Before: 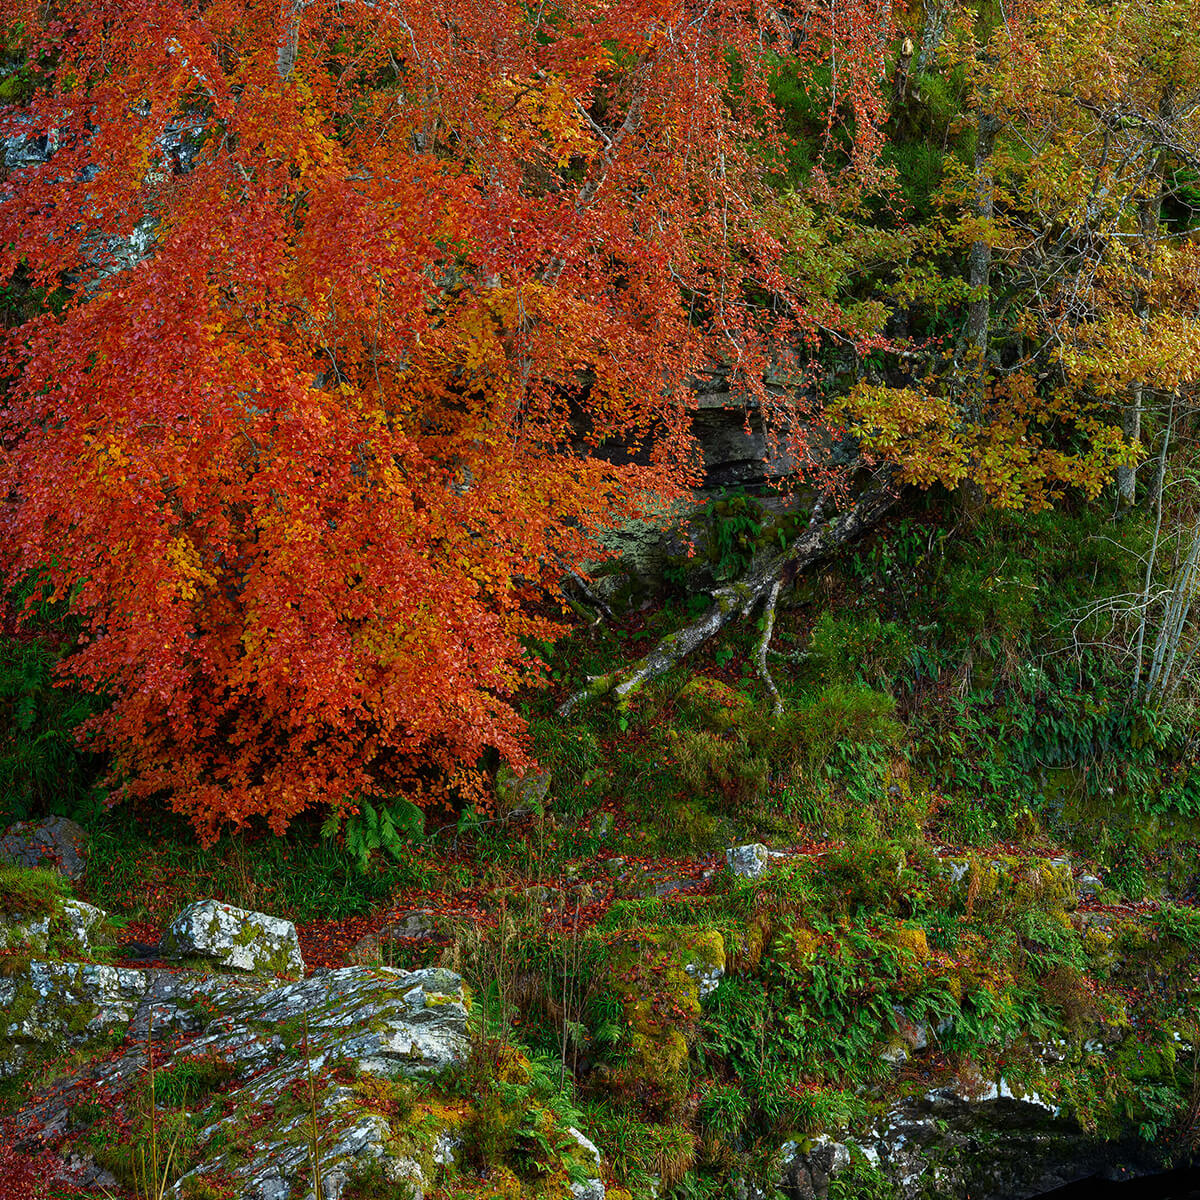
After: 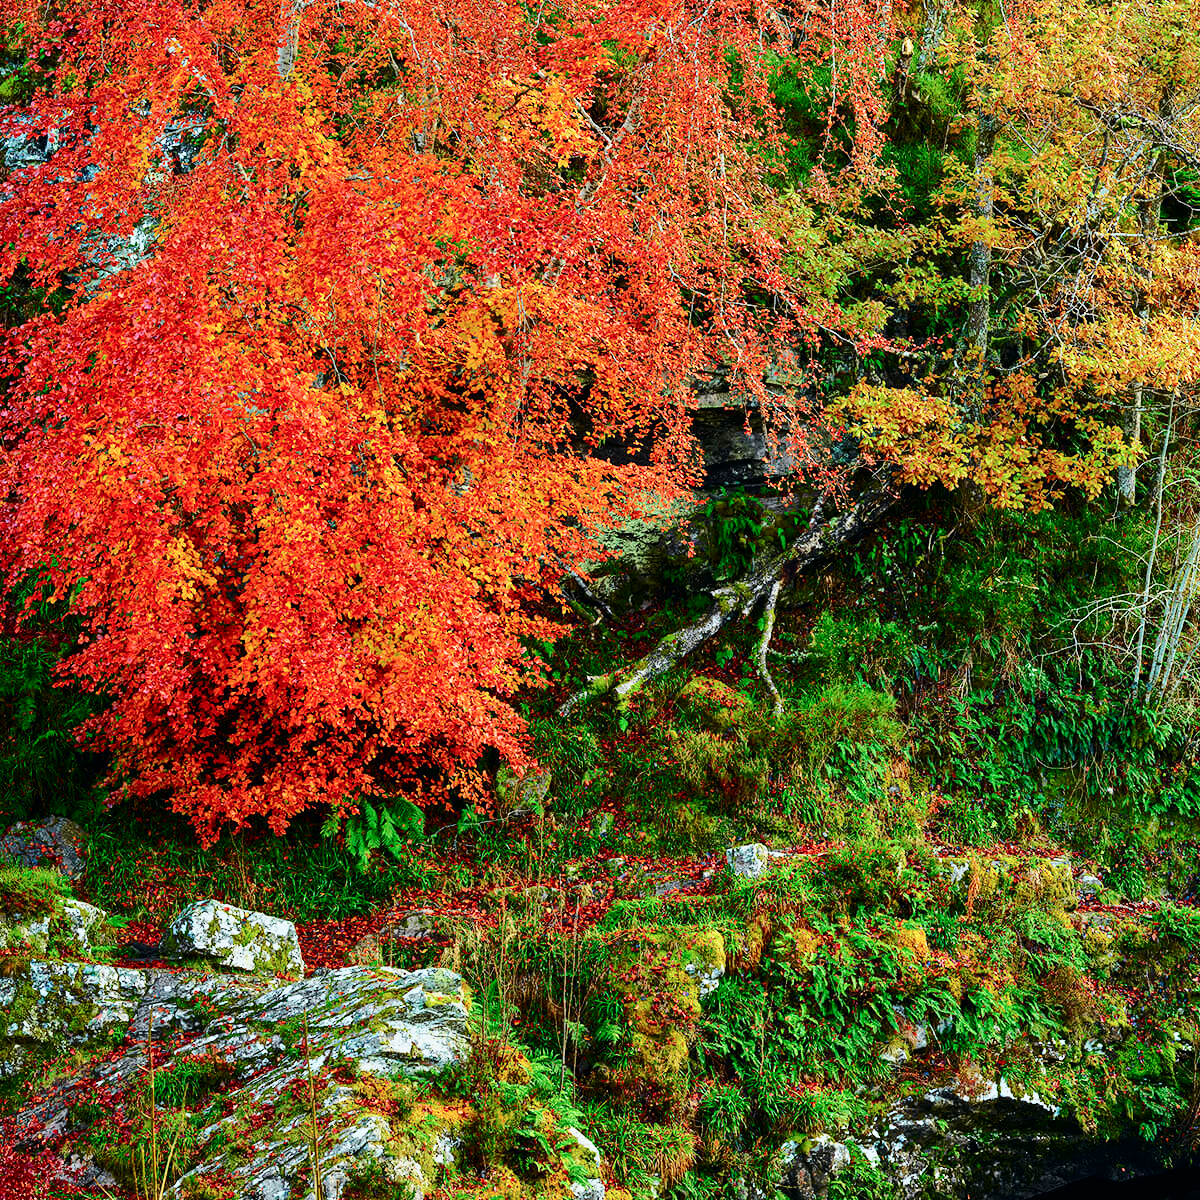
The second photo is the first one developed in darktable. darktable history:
base curve: curves: ch0 [(0, 0) (0.028, 0.03) (0.121, 0.232) (0.46, 0.748) (0.859, 0.968) (1, 1)], preserve colors none
tone curve: curves: ch0 [(0, 0) (0.035, 0.017) (0.131, 0.108) (0.279, 0.279) (0.476, 0.554) (0.617, 0.693) (0.704, 0.77) (0.801, 0.854) (0.895, 0.927) (1, 0.976)]; ch1 [(0, 0) (0.318, 0.278) (0.444, 0.427) (0.493, 0.488) (0.504, 0.497) (0.537, 0.538) (0.594, 0.616) (0.746, 0.764) (1, 1)]; ch2 [(0, 0) (0.316, 0.292) (0.381, 0.37) (0.423, 0.448) (0.476, 0.482) (0.502, 0.495) (0.529, 0.547) (0.583, 0.608) (0.639, 0.657) (0.7, 0.7) (0.861, 0.808) (1, 0.951)], color space Lab, independent channels, preserve colors none
